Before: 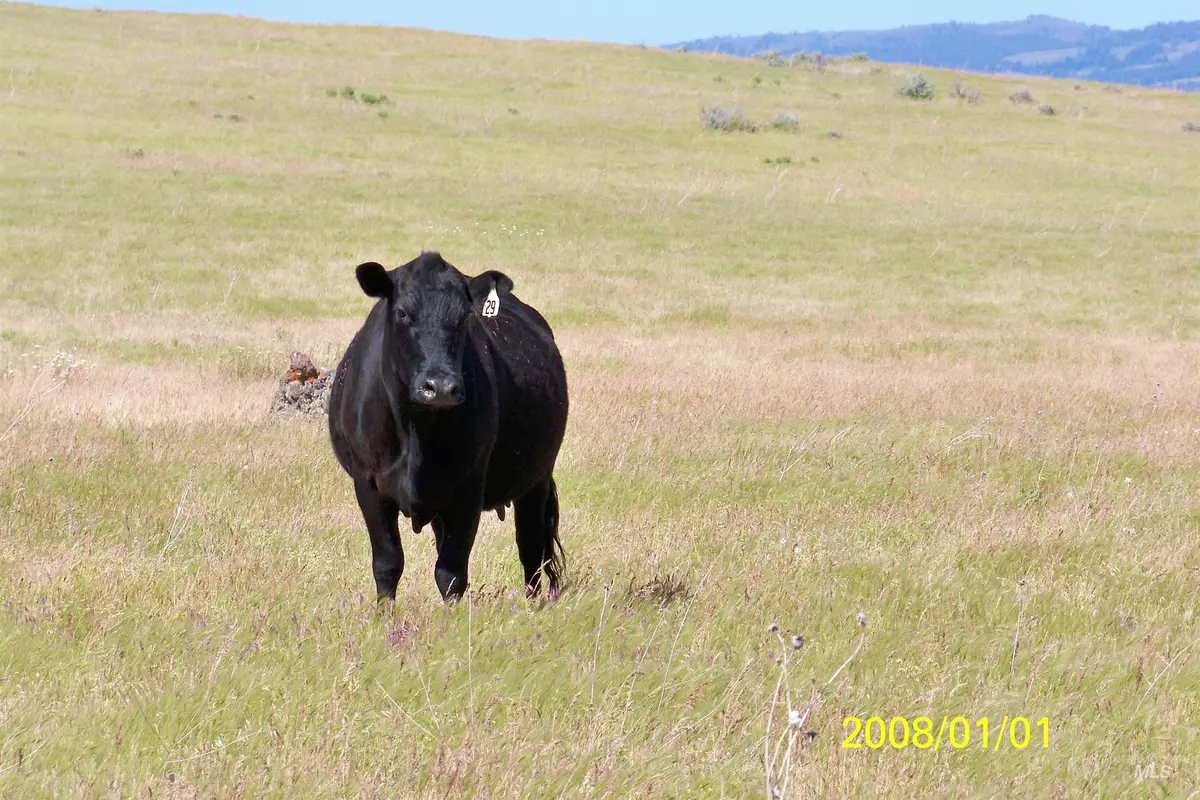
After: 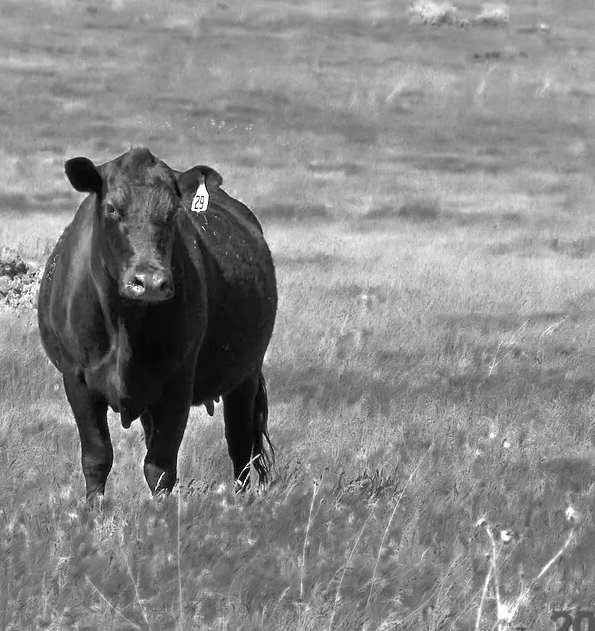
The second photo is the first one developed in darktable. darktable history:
exposure: exposure 0.997 EV, compensate exposure bias true, compensate highlight preservation false
crop and rotate: angle 0.015°, left 24.297%, top 13.196%, right 26.095%, bottom 7.955%
color zones: curves: ch0 [(0.287, 0.048) (0.493, 0.484) (0.737, 0.816)]; ch1 [(0, 0) (0.143, 0) (0.286, 0) (0.429, 0) (0.571, 0) (0.714, 0) (0.857, 0)]
tone equalizer: on, module defaults
